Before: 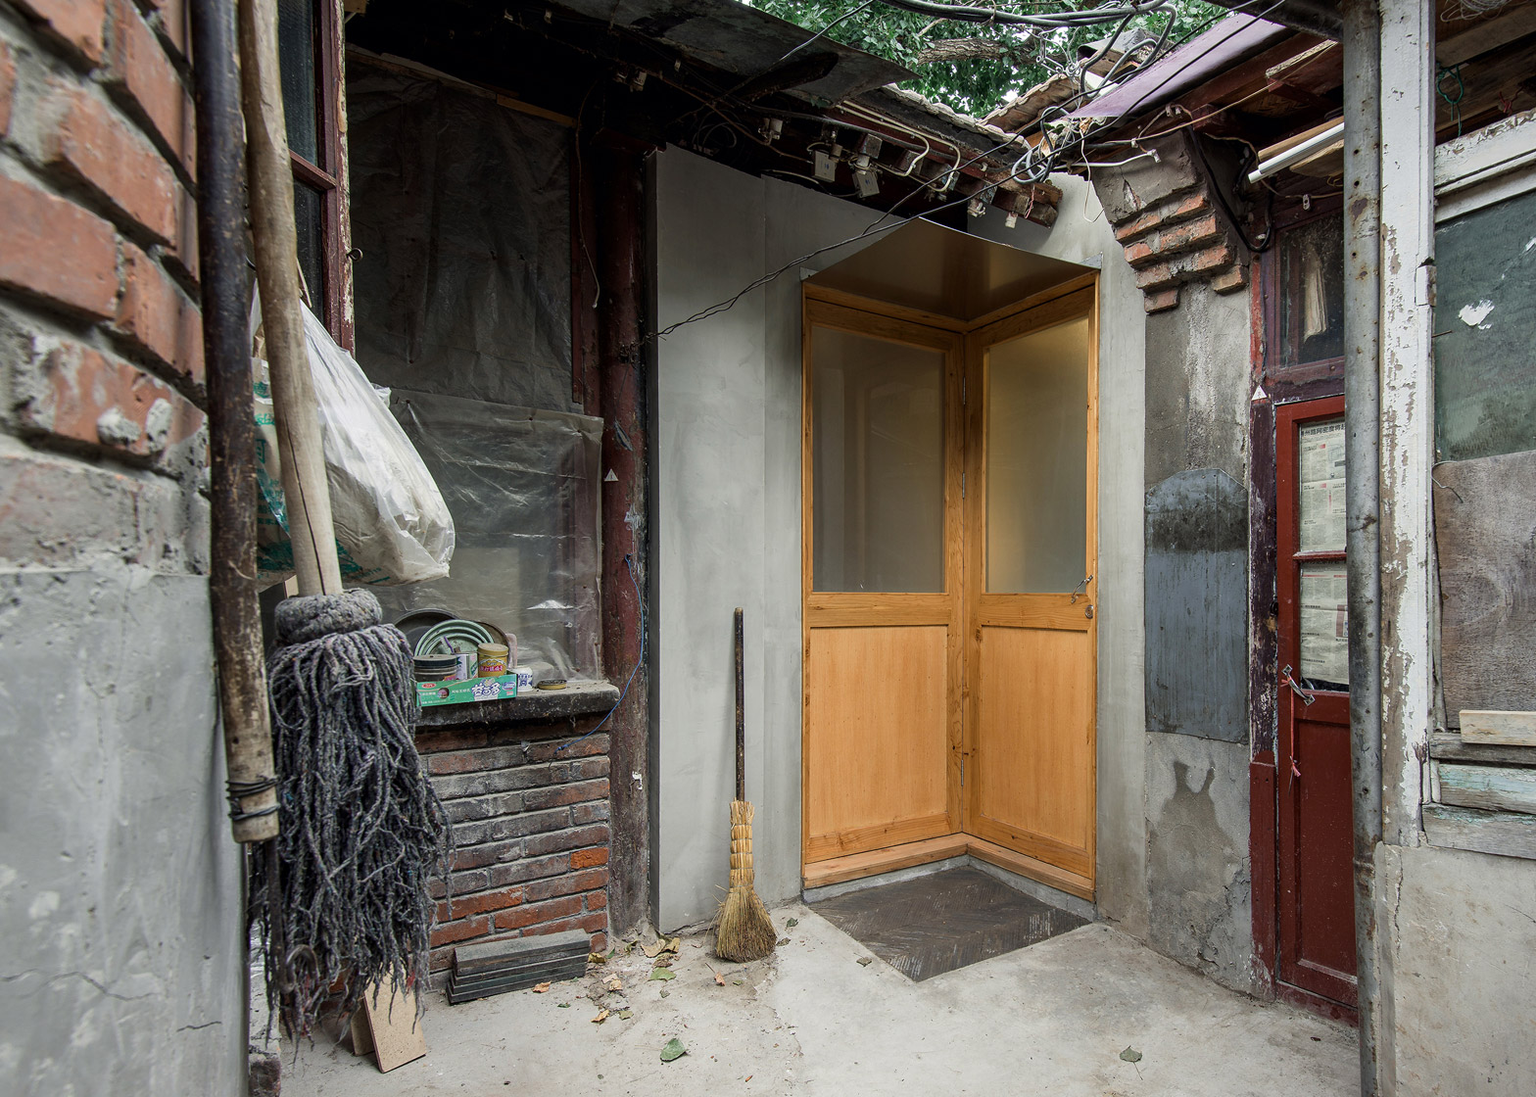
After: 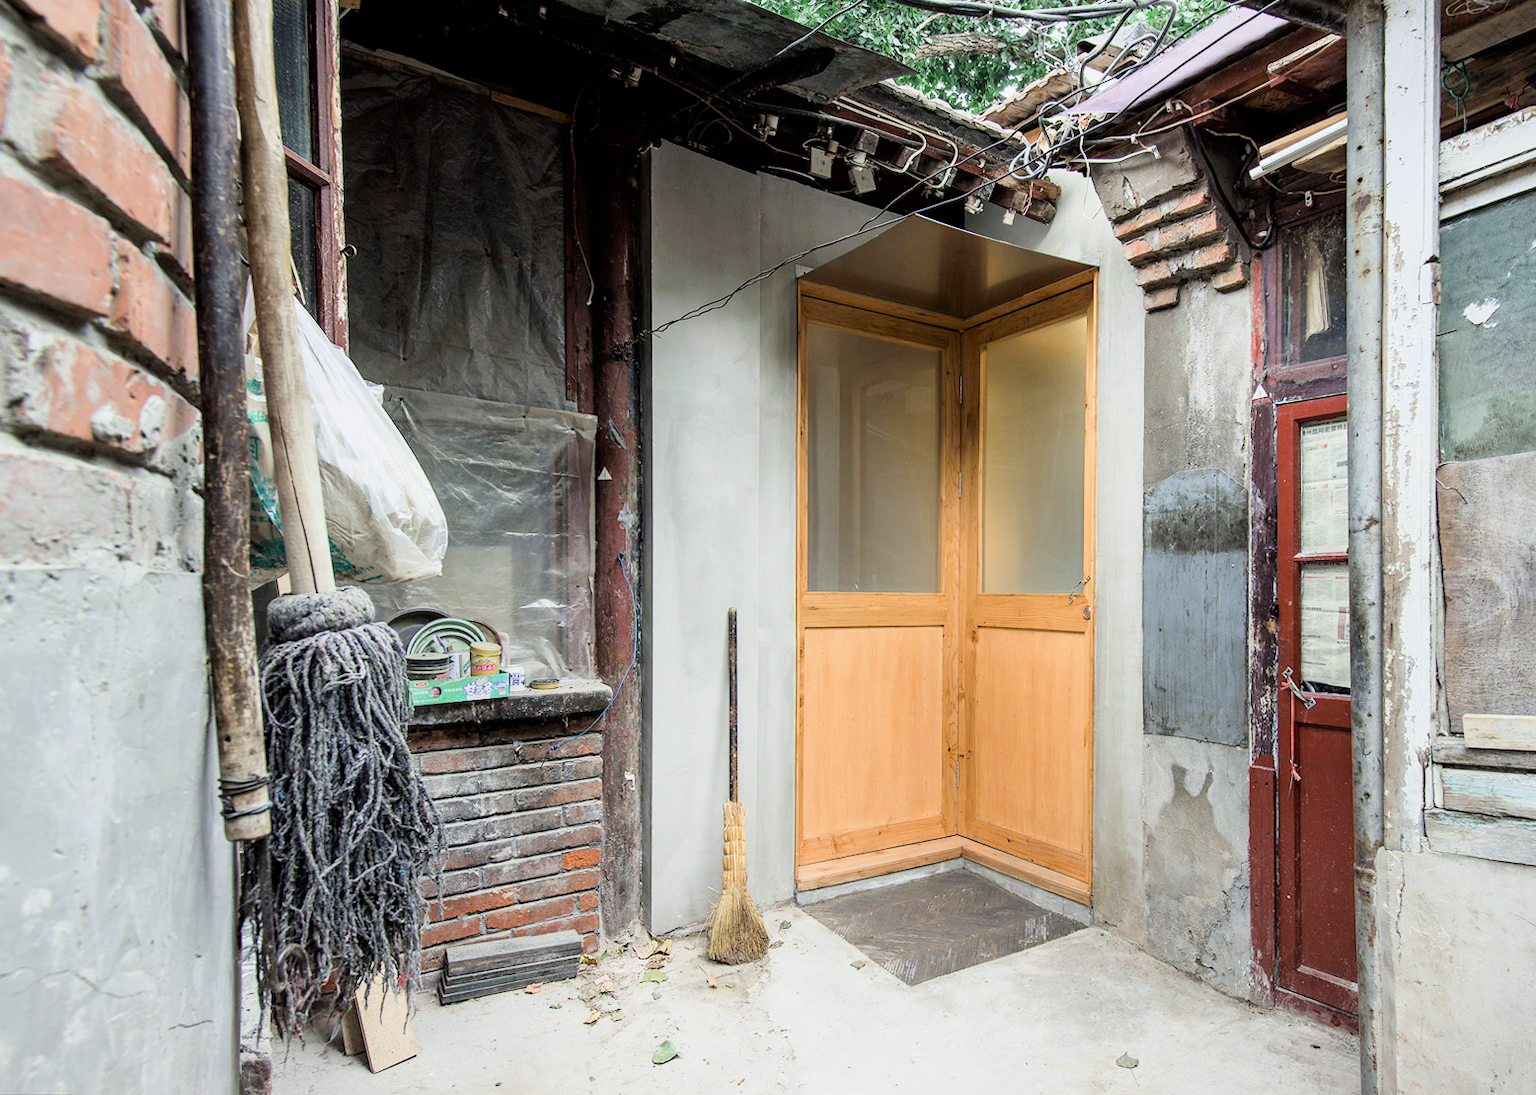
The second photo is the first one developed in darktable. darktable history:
filmic rgb: black relative exposure -7.65 EV, white relative exposure 4.56 EV, hardness 3.61
white balance: red 0.982, blue 1.018
exposure: black level correction 0, exposure 1.45 EV, compensate exposure bias true, compensate highlight preservation false
rotate and perspective: rotation 0.192°, lens shift (horizontal) -0.015, crop left 0.005, crop right 0.996, crop top 0.006, crop bottom 0.99
tone equalizer: -8 EV -0.55 EV
